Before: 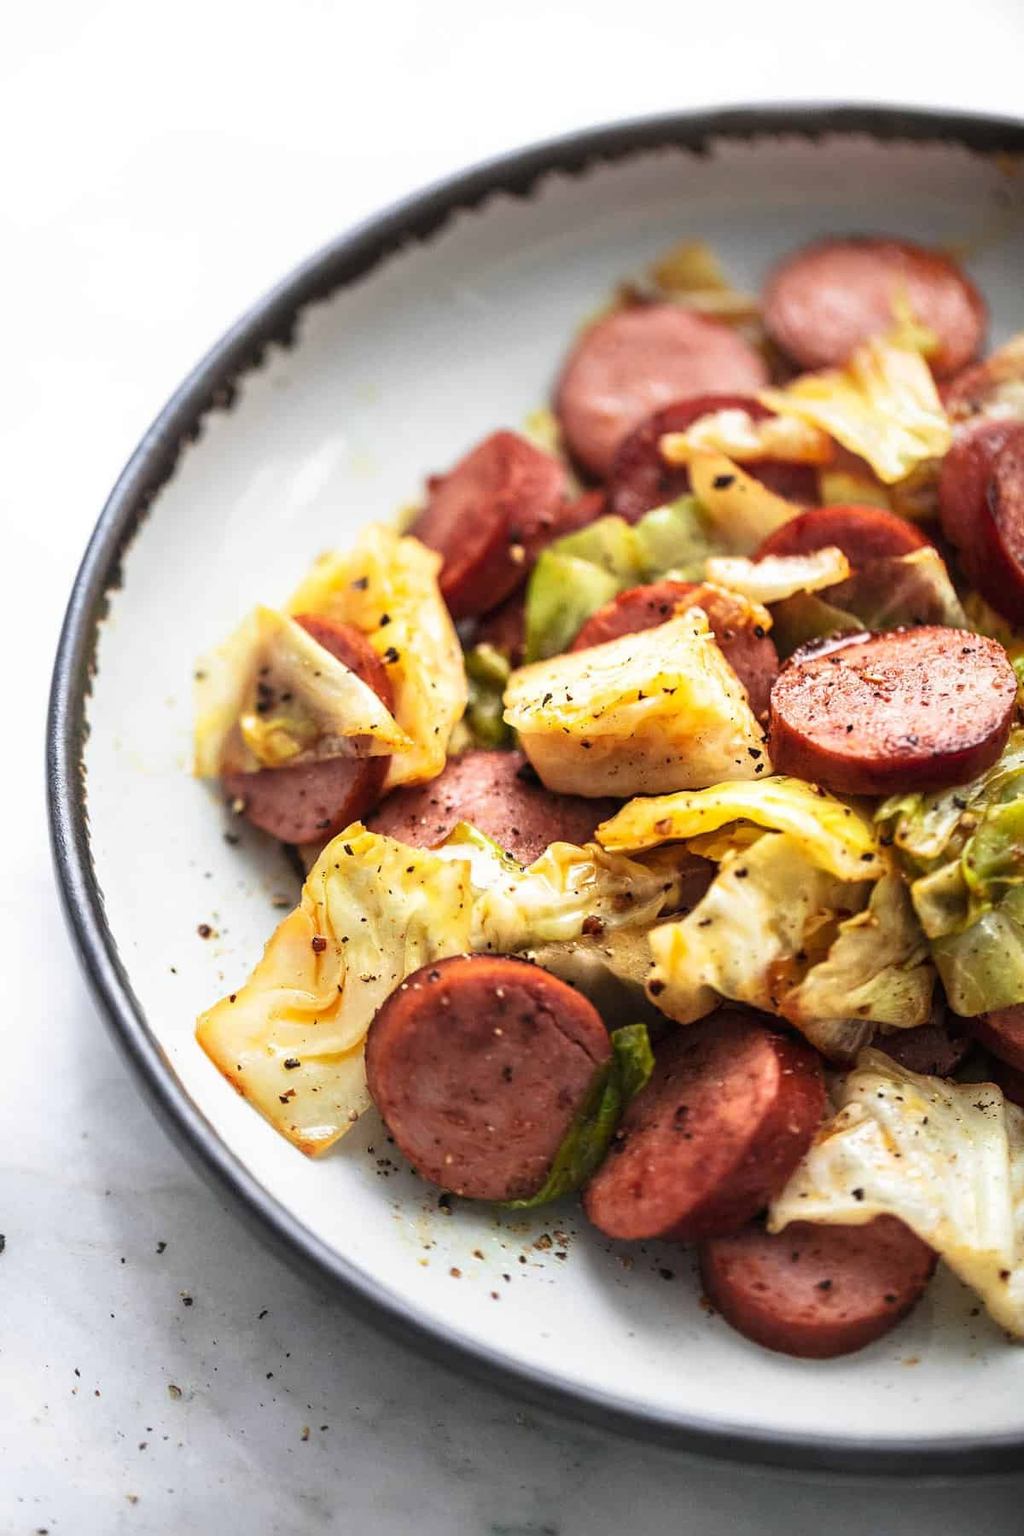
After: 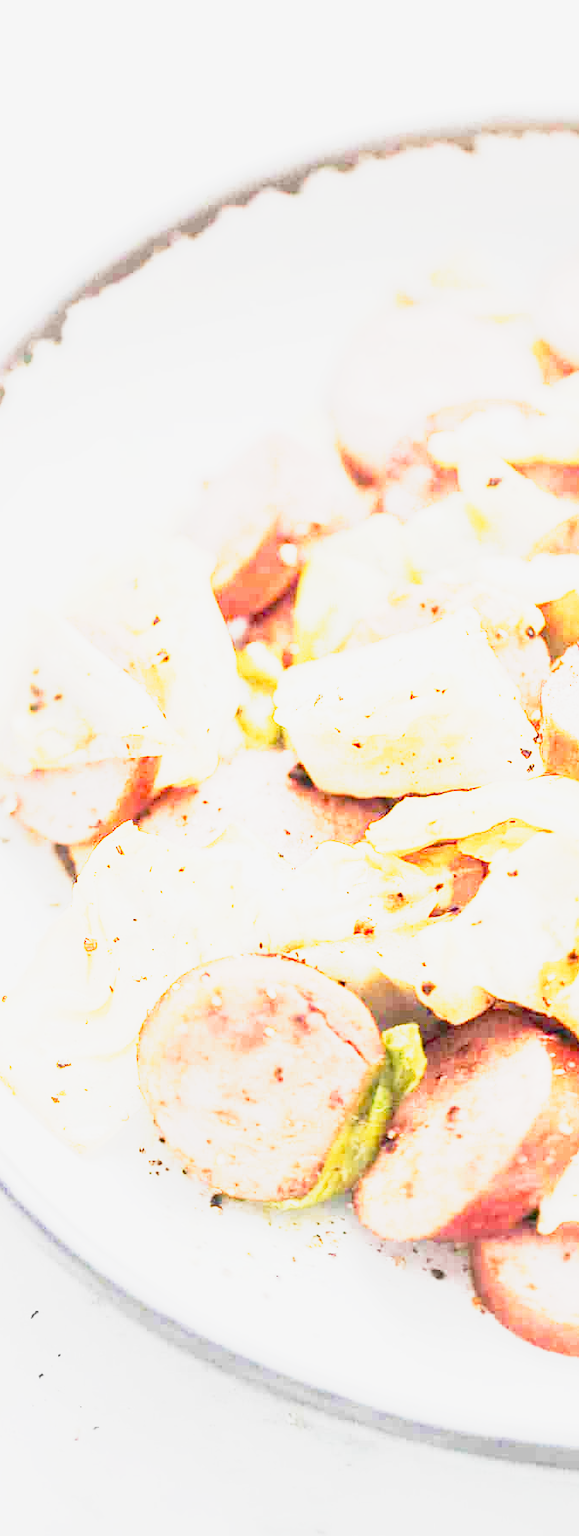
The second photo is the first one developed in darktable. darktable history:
exposure: exposure 3.074 EV, compensate highlight preservation false
base curve: curves: ch0 [(0, 0) (0.495, 0.917) (1, 1)], preserve colors none
tone curve: curves: ch0 [(0, 0.022) (0.114, 0.088) (0.282, 0.316) (0.446, 0.511) (0.613, 0.693) (0.786, 0.843) (0.999, 0.949)]; ch1 [(0, 0) (0.395, 0.343) (0.463, 0.427) (0.486, 0.474) (0.503, 0.5) (0.535, 0.522) (0.555, 0.546) (0.594, 0.614) (0.755, 0.793) (1, 1)]; ch2 [(0, 0) (0.369, 0.388) (0.449, 0.431) (0.501, 0.5) (0.528, 0.517) (0.561, 0.598) (0.697, 0.721) (1, 1)], preserve colors none
crop and rotate: left 22.362%, right 21.028%
